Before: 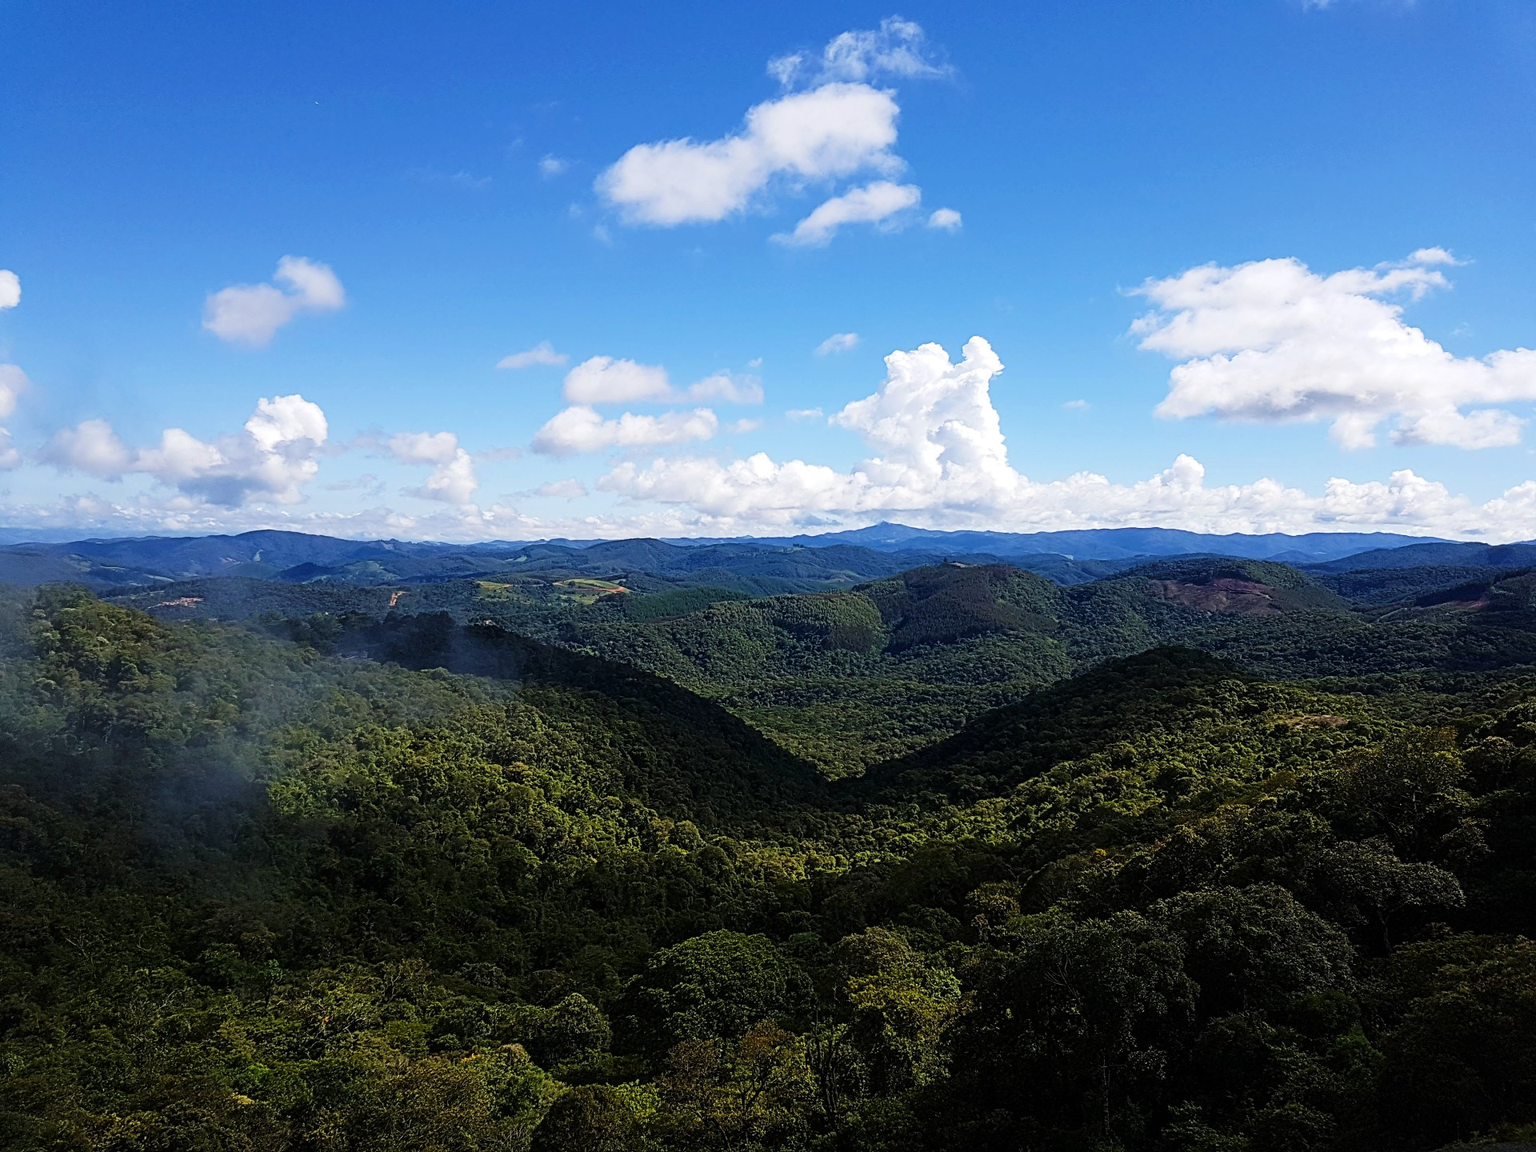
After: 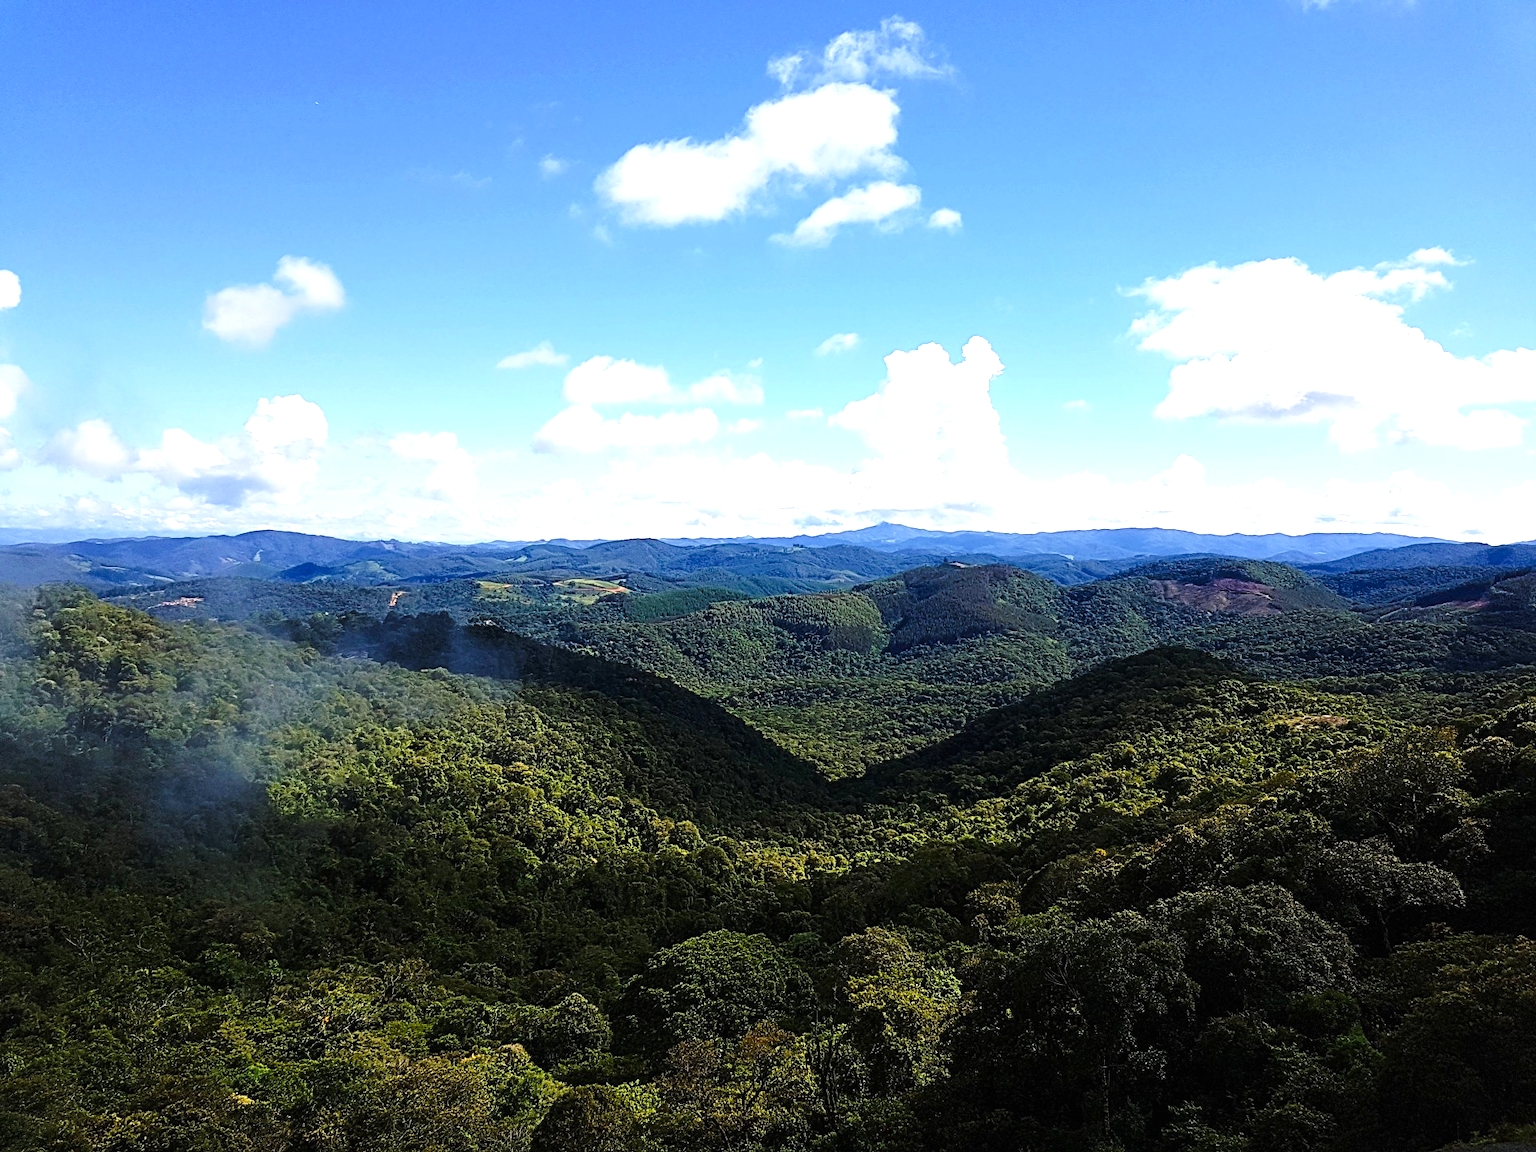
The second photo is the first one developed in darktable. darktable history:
tone curve: curves: ch0 [(0, 0.003) (0.117, 0.101) (0.257, 0.246) (0.408, 0.432) (0.611, 0.653) (0.824, 0.846) (1, 1)]; ch1 [(0, 0) (0.227, 0.197) (0.405, 0.421) (0.501, 0.501) (0.522, 0.53) (0.563, 0.572) (0.589, 0.611) (0.699, 0.709) (0.976, 0.992)]; ch2 [(0, 0) (0.208, 0.176) (0.377, 0.38) (0.5, 0.5) (0.537, 0.534) (0.571, 0.576) (0.681, 0.746) (1, 1)], preserve colors none
exposure: exposure 0.778 EV, compensate exposure bias true, compensate highlight preservation false
